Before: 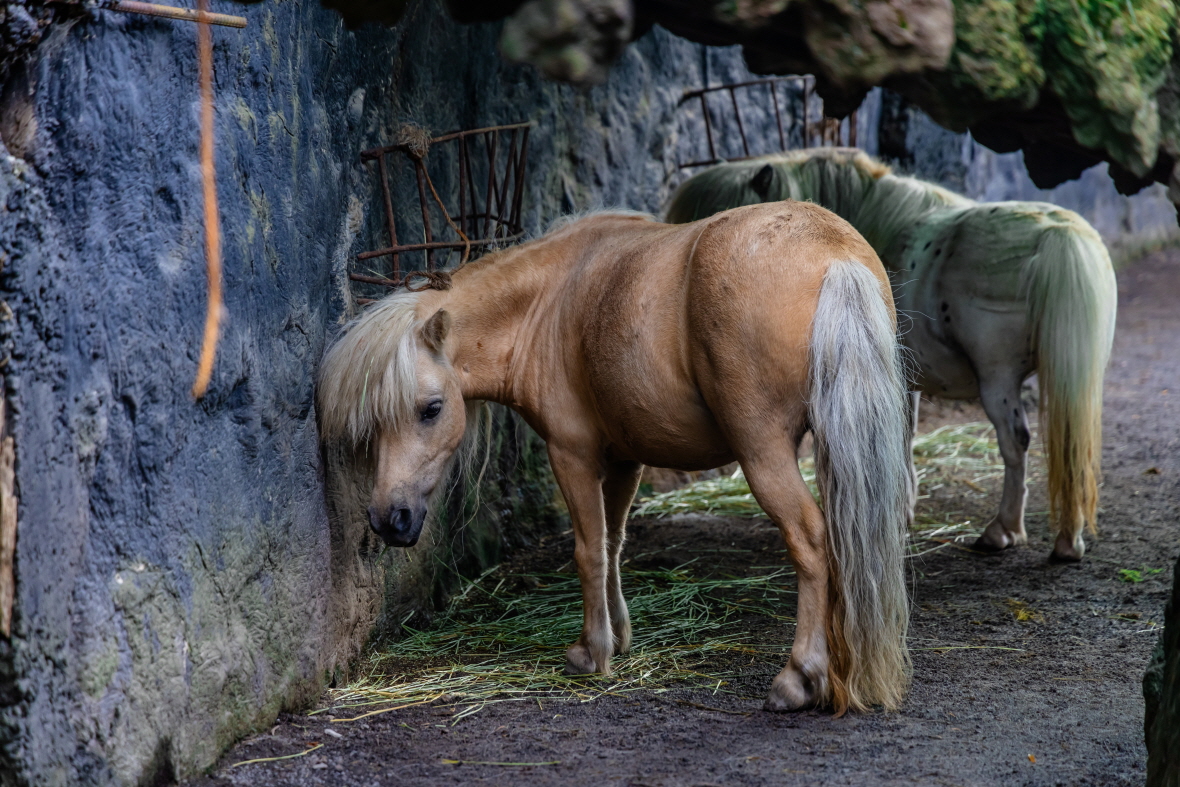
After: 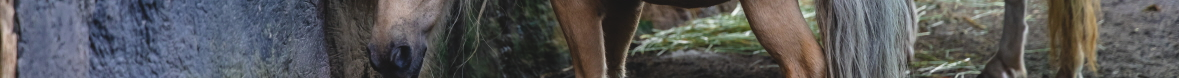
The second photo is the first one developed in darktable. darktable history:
exposure: black level correction -0.008, exposure 0.067 EV, compensate highlight preservation false
crop and rotate: top 59.084%, bottom 30.916%
